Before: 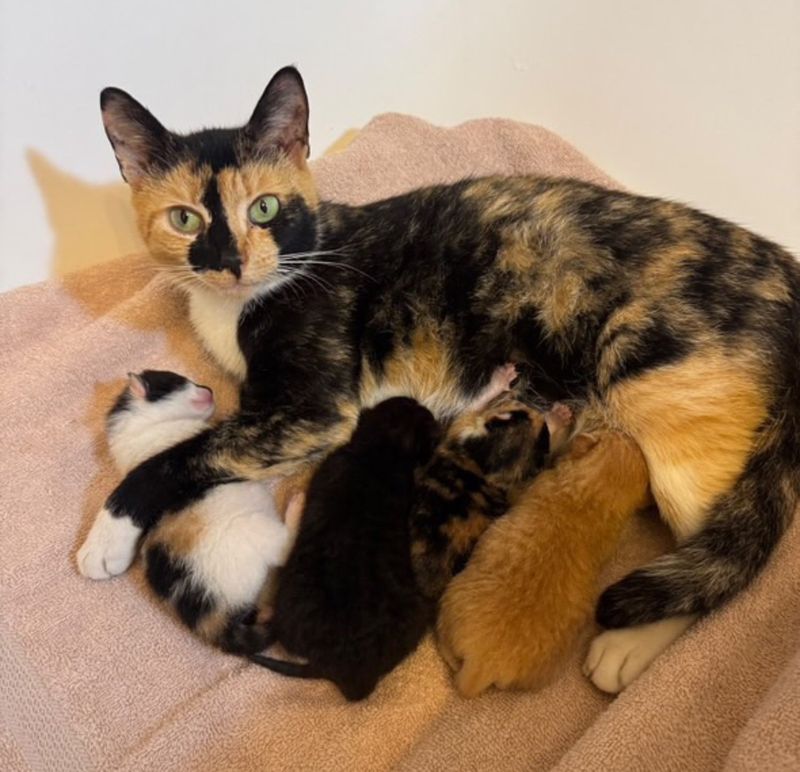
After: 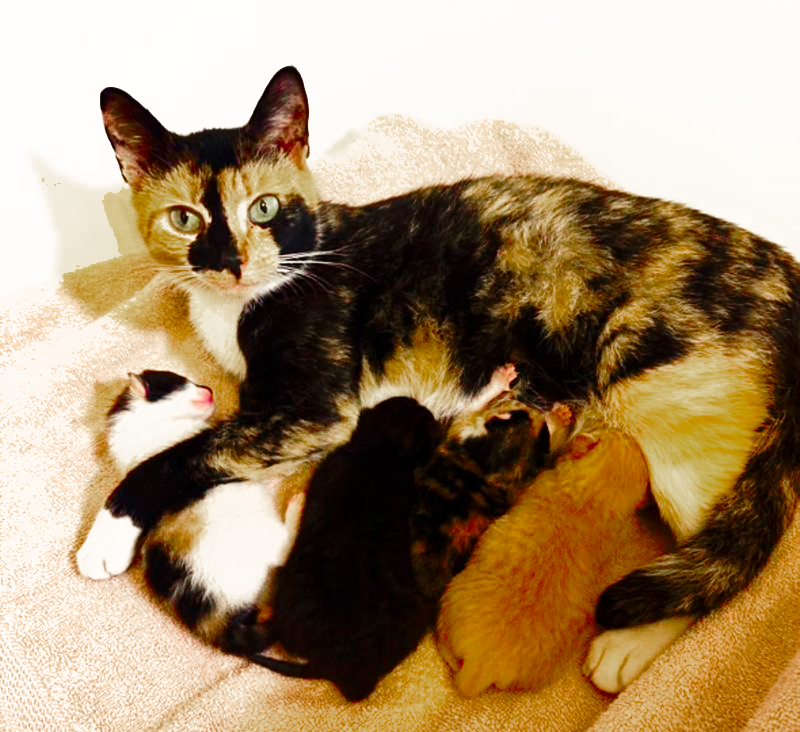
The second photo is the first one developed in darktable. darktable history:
crop and rotate: top 0.012%, bottom 5.041%
shadows and highlights: radius 171.76, shadows 27.92, white point adjustment 3.05, highlights -68.83, soften with gaussian
base curve: curves: ch0 [(0, 0) (0.028, 0.03) (0.121, 0.232) (0.46, 0.748) (0.859, 0.968) (1, 1)], preserve colors none
tone equalizer: -8 EV -0.731 EV, -7 EV -0.688 EV, -6 EV -0.613 EV, -5 EV -0.38 EV, -3 EV 0.384 EV, -2 EV 0.6 EV, -1 EV 0.696 EV, +0 EV 0.779 EV, mask exposure compensation -0.501 EV
color balance rgb: highlights gain › chroma 3.096%, highlights gain › hue 77.09°, perceptual saturation grading › global saturation 20%, perceptual saturation grading › highlights -13.927%, perceptual saturation grading › shadows 49.619%
color zones: curves: ch0 [(0, 0.48) (0.209, 0.398) (0.305, 0.332) (0.429, 0.493) (0.571, 0.5) (0.714, 0.5) (0.857, 0.5) (1, 0.48)]; ch1 [(0, 0.736) (0.143, 0.625) (0.225, 0.371) (0.429, 0.256) (0.571, 0.241) (0.714, 0.213) (0.857, 0.48) (1, 0.736)]; ch2 [(0, 0.448) (0.143, 0.498) (0.286, 0.5) (0.429, 0.5) (0.571, 0.5) (0.714, 0.5) (0.857, 0.5) (1, 0.448)]
